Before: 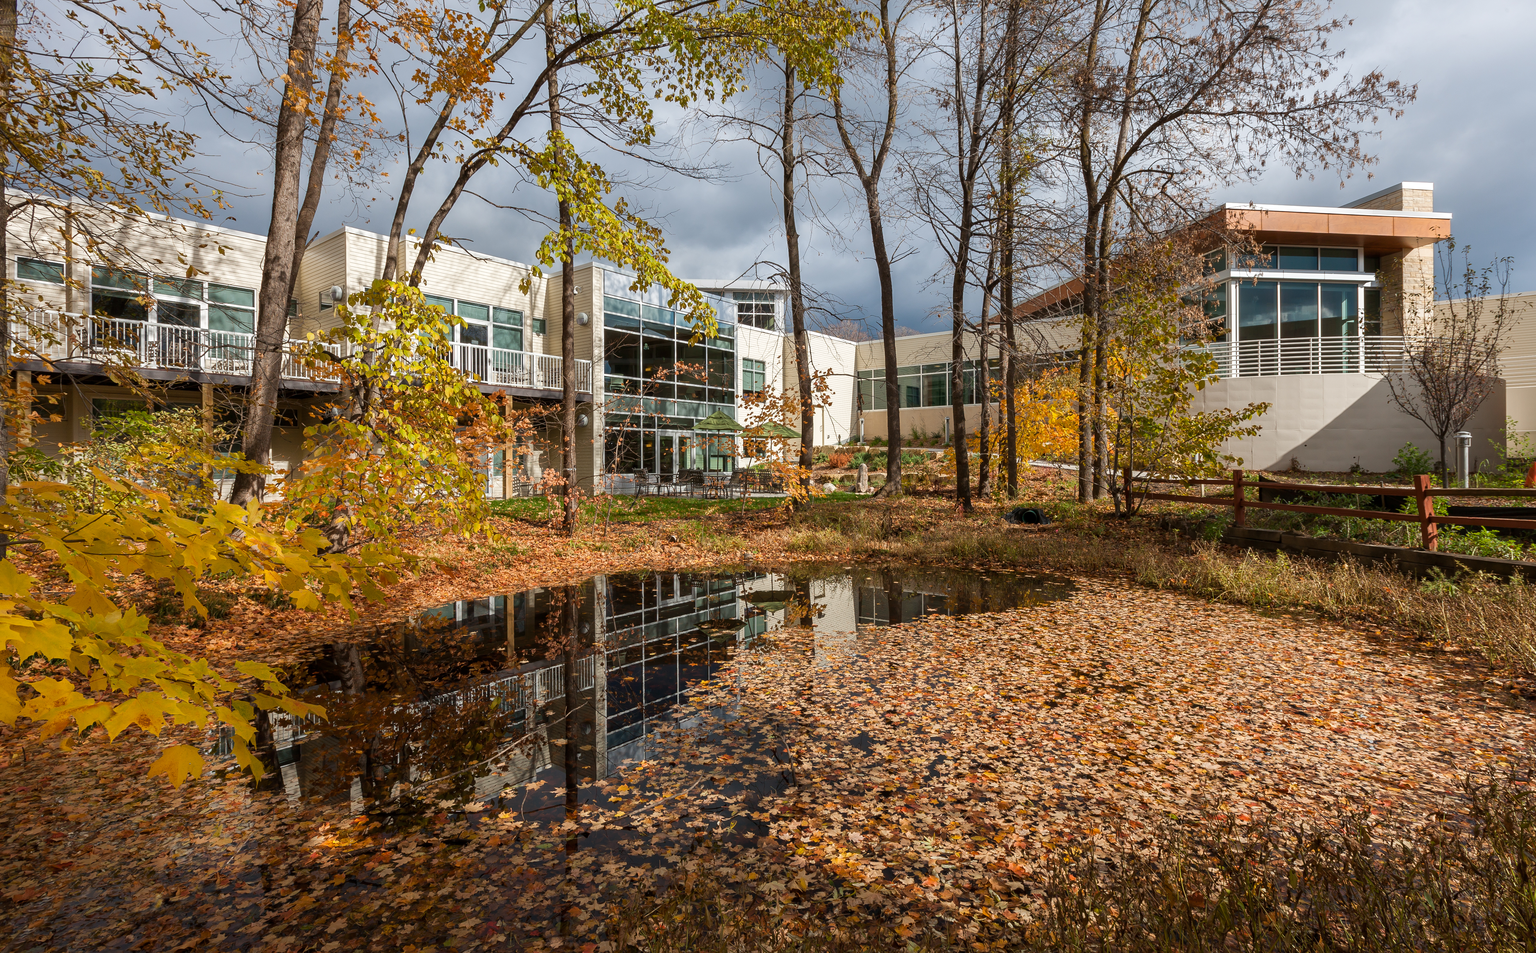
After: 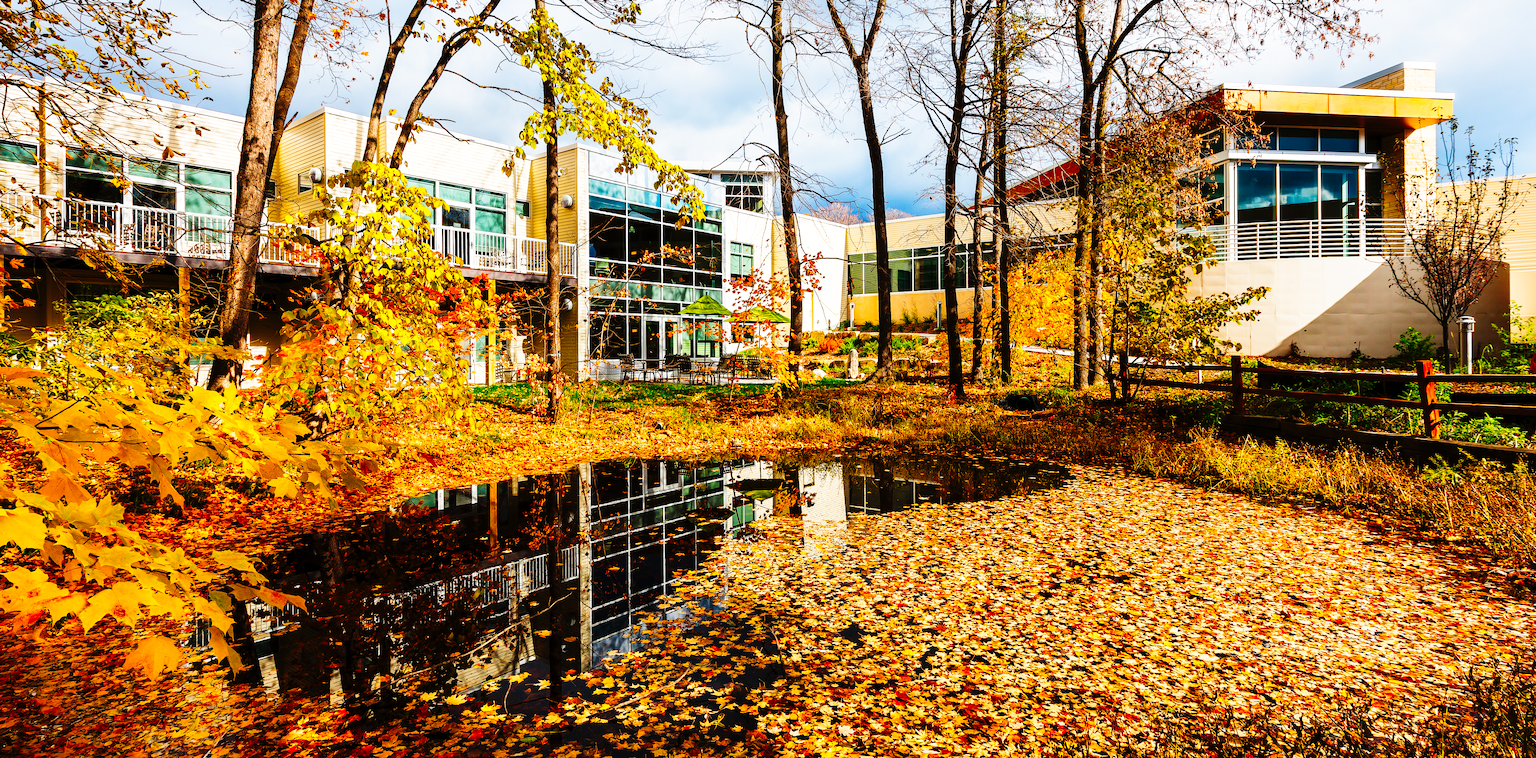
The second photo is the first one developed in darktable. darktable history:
tone curve: curves: ch0 [(0, 0) (0.003, 0.005) (0.011, 0.008) (0.025, 0.01) (0.044, 0.014) (0.069, 0.017) (0.1, 0.022) (0.136, 0.028) (0.177, 0.037) (0.224, 0.049) (0.277, 0.091) (0.335, 0.168) (0.399, 0.292) (0.468, 0.463) (0.543, 0.637) (0.623, 0.792) (0.709, 0.903) (0.801, 0.963) (0.898, 0.985) (1, 1)], preserve colors none
crop and rotate: left 1.814%, top 12.818%, right 0.25%, bottom 9.225%
color balance rgb: perceptual saturation grading › global saturation 25%, perceptual brilliance grading › mid-tones 10%, perceptual brilliance grading › shadows 15%, global vibrance 20%
exposure: black level correction 0.002, exposure 0.15 EV, compensate highlight preservation false
